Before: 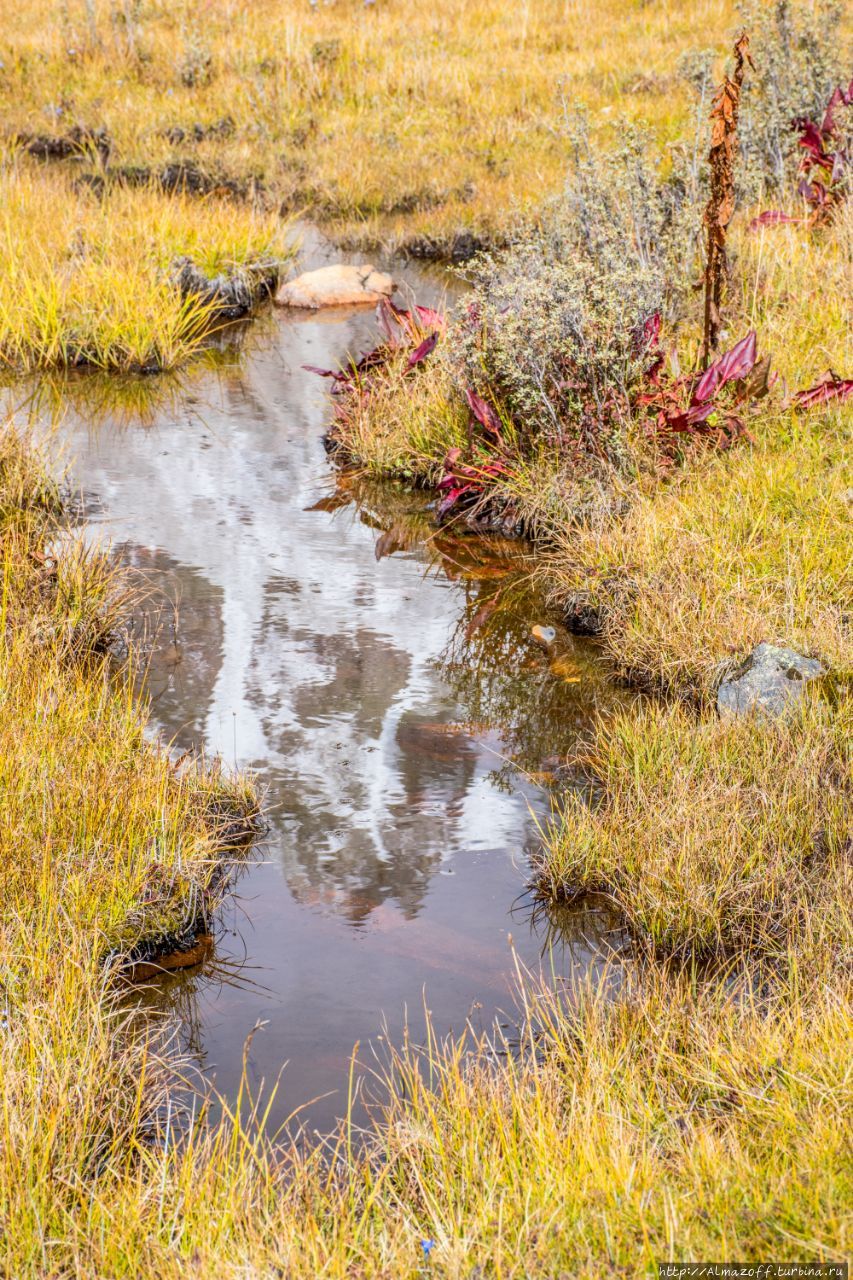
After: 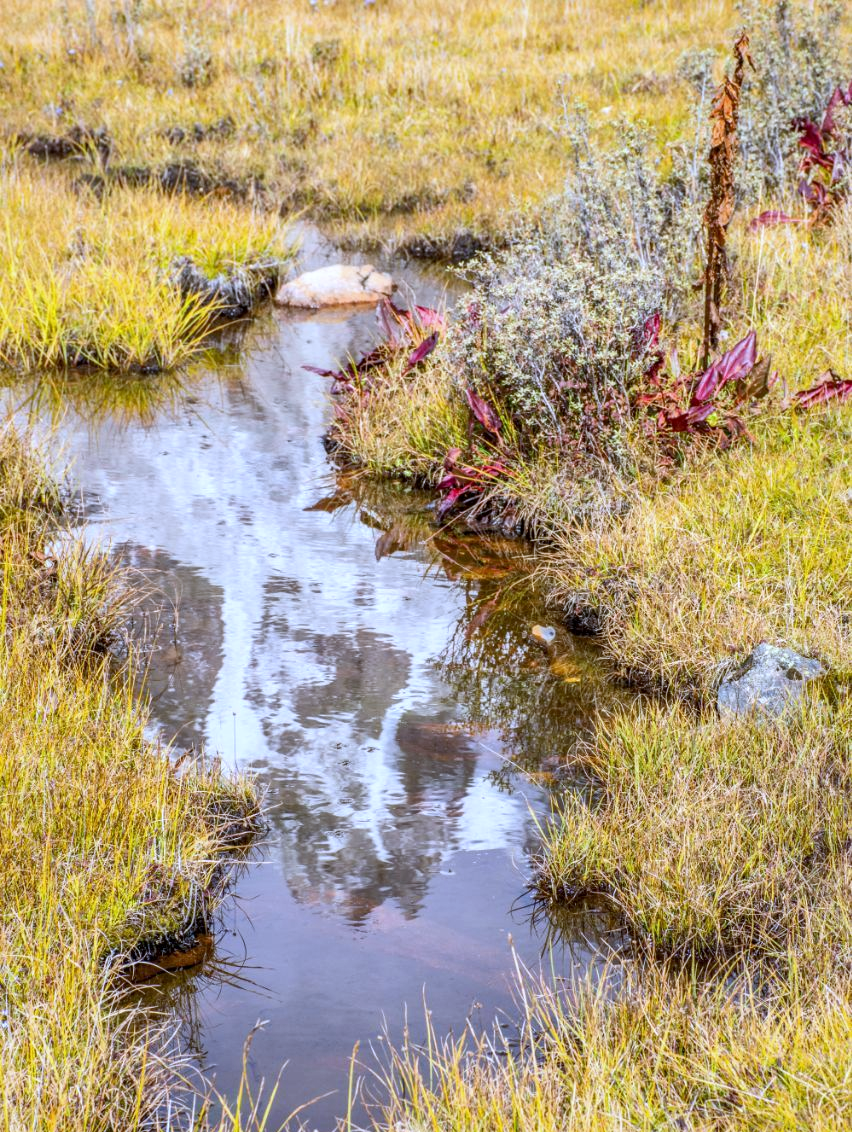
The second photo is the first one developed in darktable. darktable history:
crop and rotate: top 0%, bottom 11.49%
white balance: red 0.948, green 1.02, blue 1.176
local contrast: mode bilateral grid, contrast 20, coarseness 50, detail 120%, midtone range 0.2
